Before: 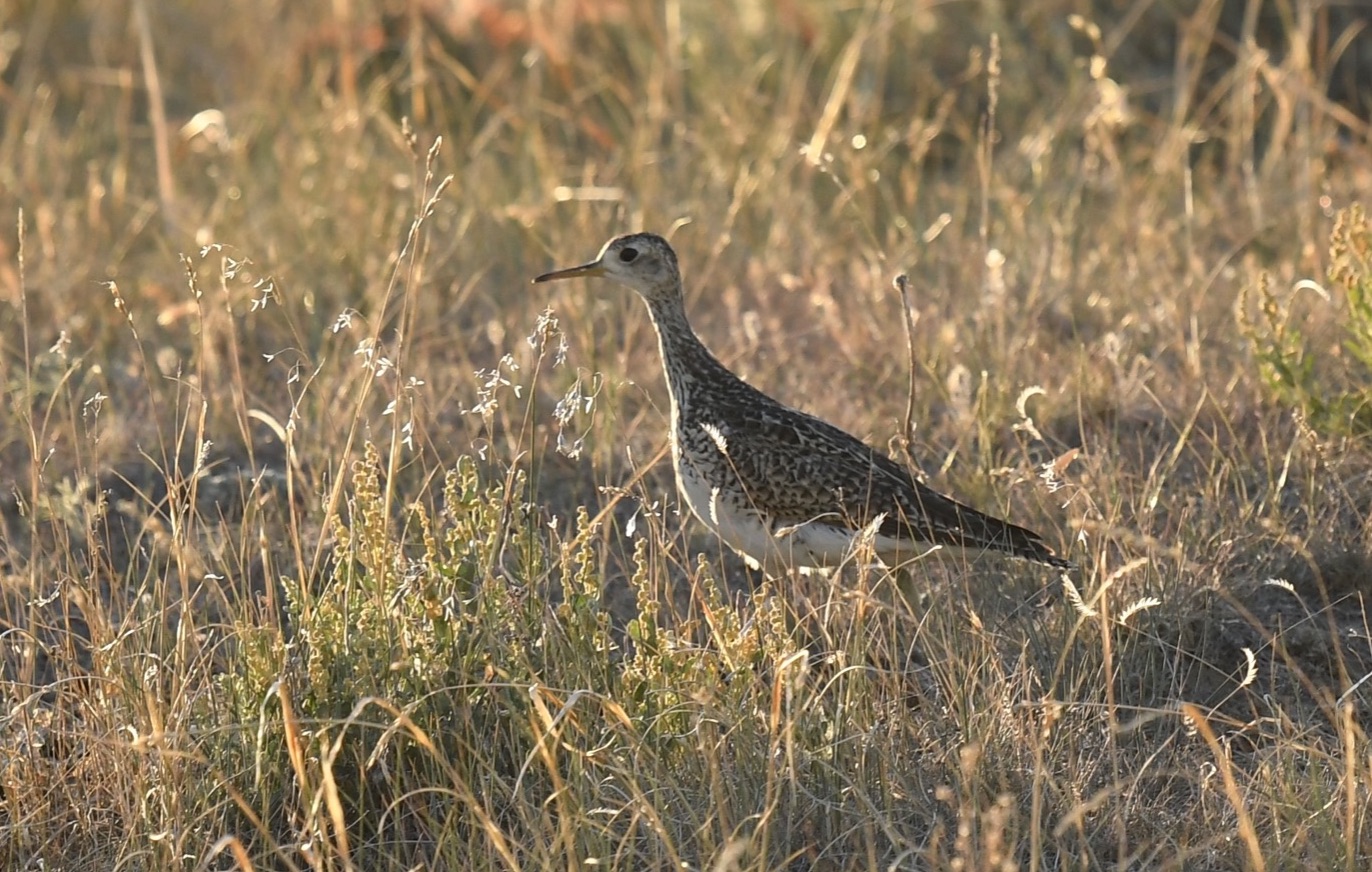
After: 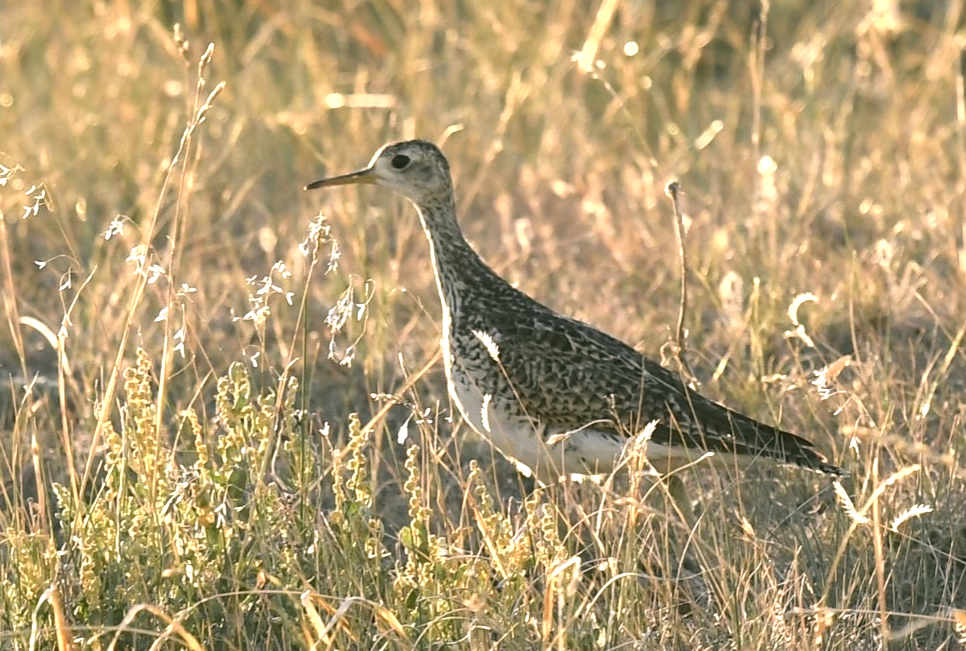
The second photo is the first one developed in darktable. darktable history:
crop and rotate: left 16.647%, top 10.692%, right 12.937%, bottom 14.556%
shadows and highlights: radius 113.04, shadows 51.1, white point adjustment 9.15, highlights -4.69, soften with gaussian
exposure: exposure 0.375 EV, compensate highlight preservation false
color correction: highlights a* 4.63, highlights b* 4.98, shadows a* -7.77, shadows b* 4.68
